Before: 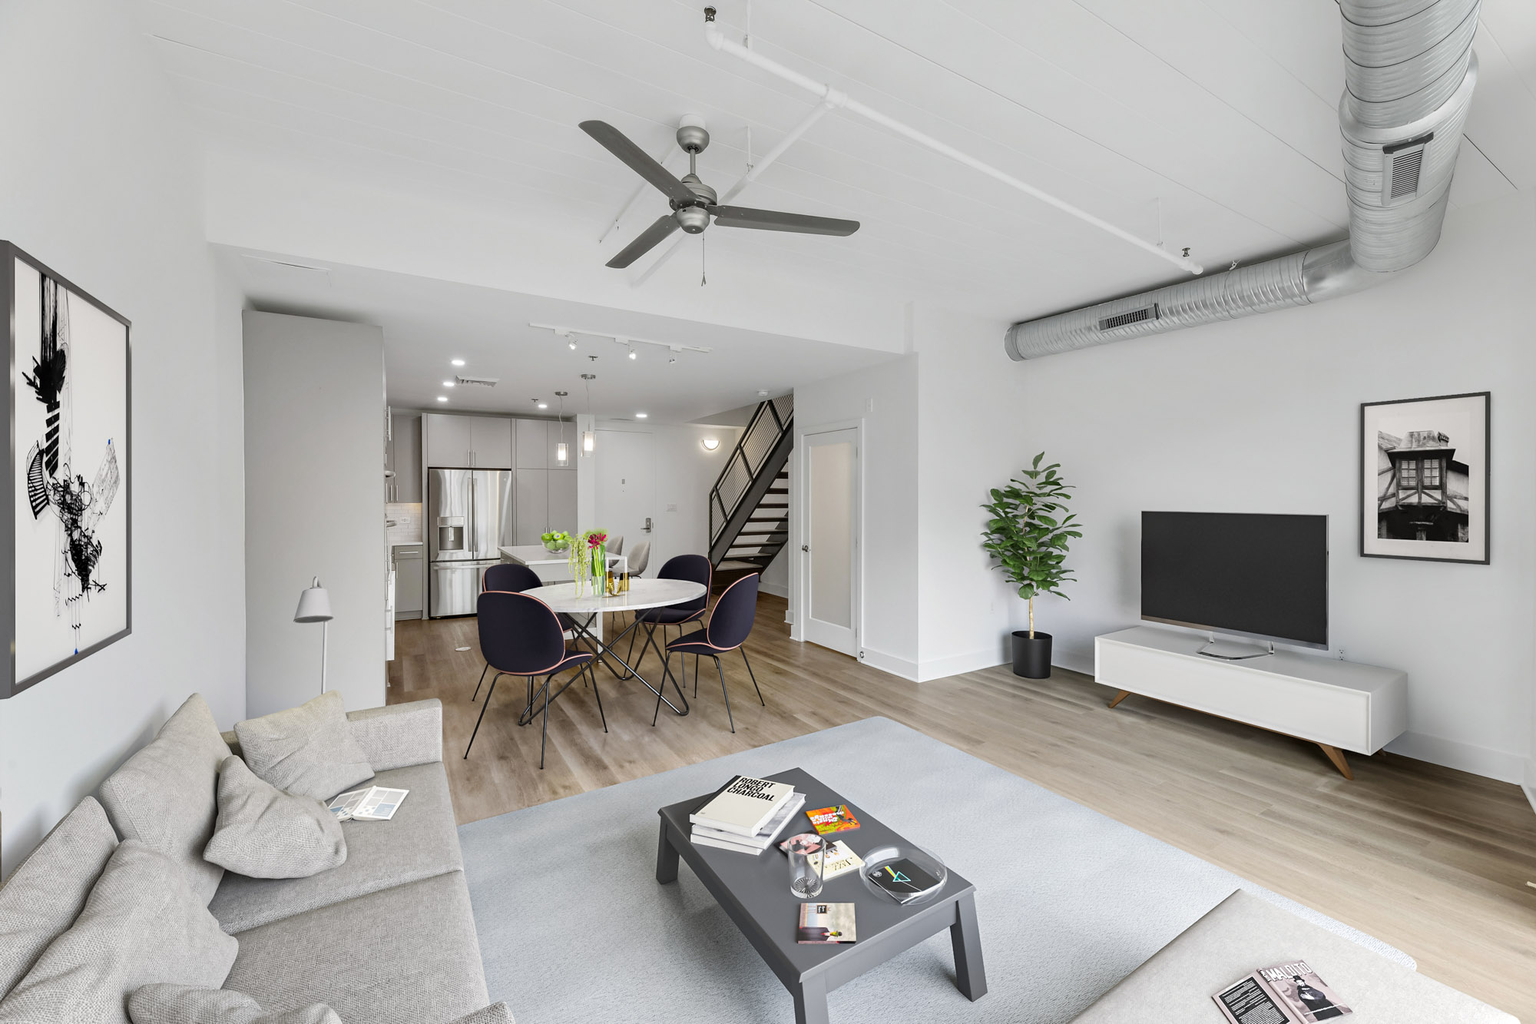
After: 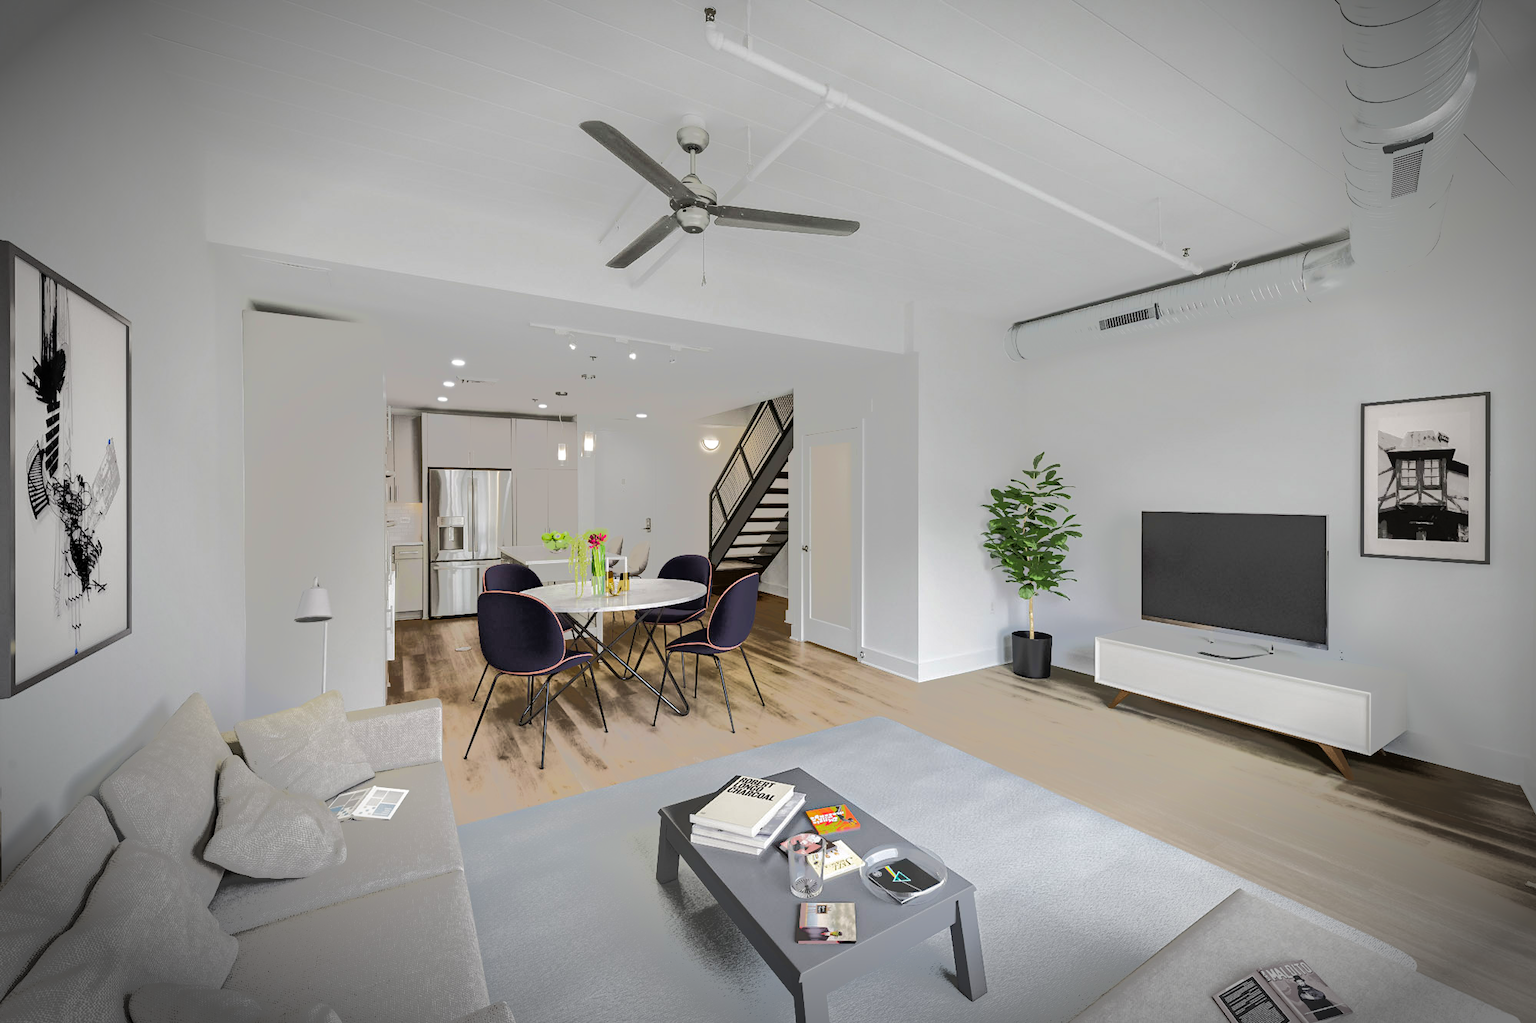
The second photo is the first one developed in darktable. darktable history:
velvia: on, module defaults
tone equalizer: -7 EV -0.617 EV, -6 EV 1.01 EV, -5 EV -0.488 EV, -4 EV 0.409 EV, -3 EV 0.439 EV, -2 EV 0.166 EV, -1 EV -0.133 EV, +0 EV -0.411 EV, edges refinement/feathering 500, mask exposure compensation -1.57 EV, preserve details no
vignetting: brightness -0.803, center (0.037, -0.087), automatic ratio true
